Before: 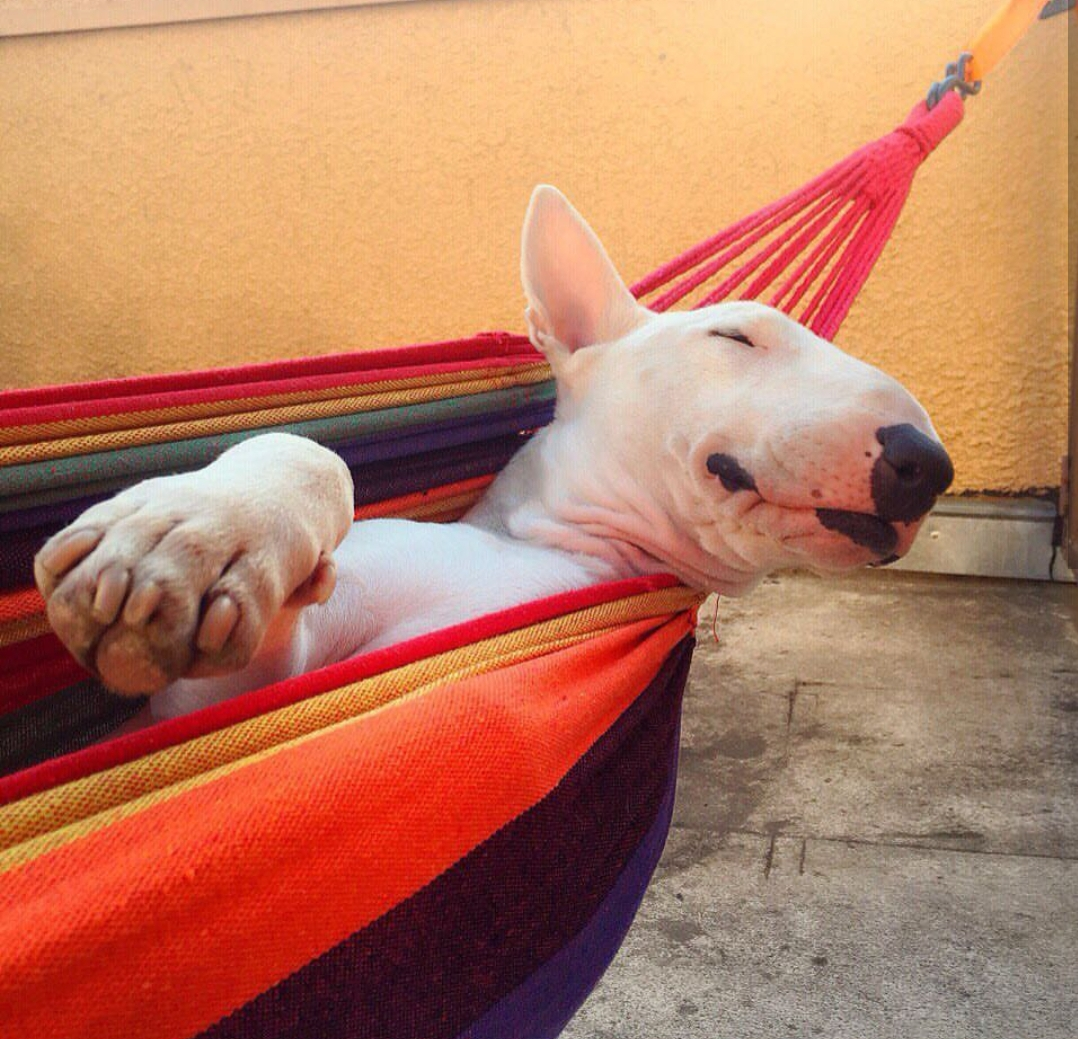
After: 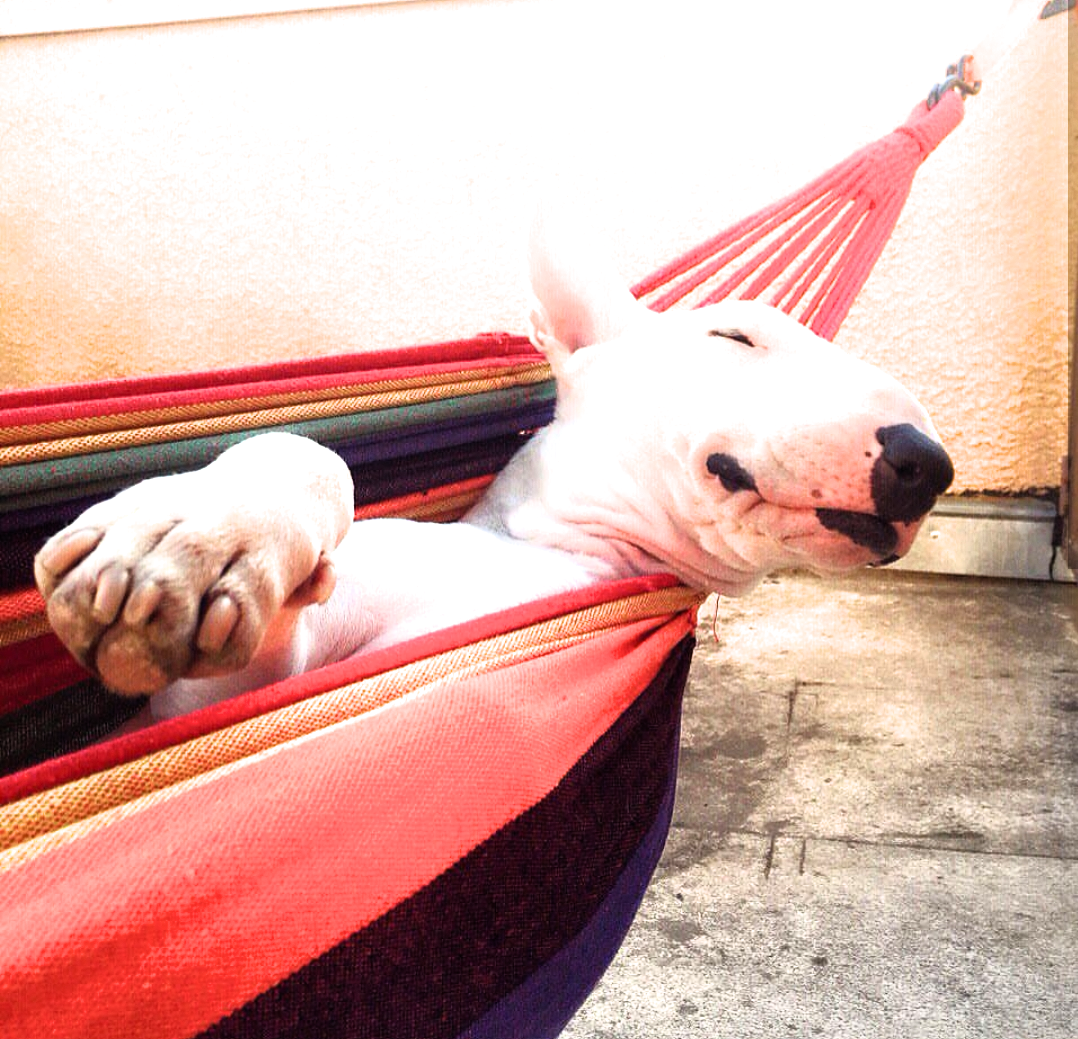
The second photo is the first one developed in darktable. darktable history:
filmic rgb: white relative exposure 2.2 EV, hardness 6.97
exposure: black level correction 0, exposure 0.7 EV, compensate exposure bias true, compensate highlight preservation false
